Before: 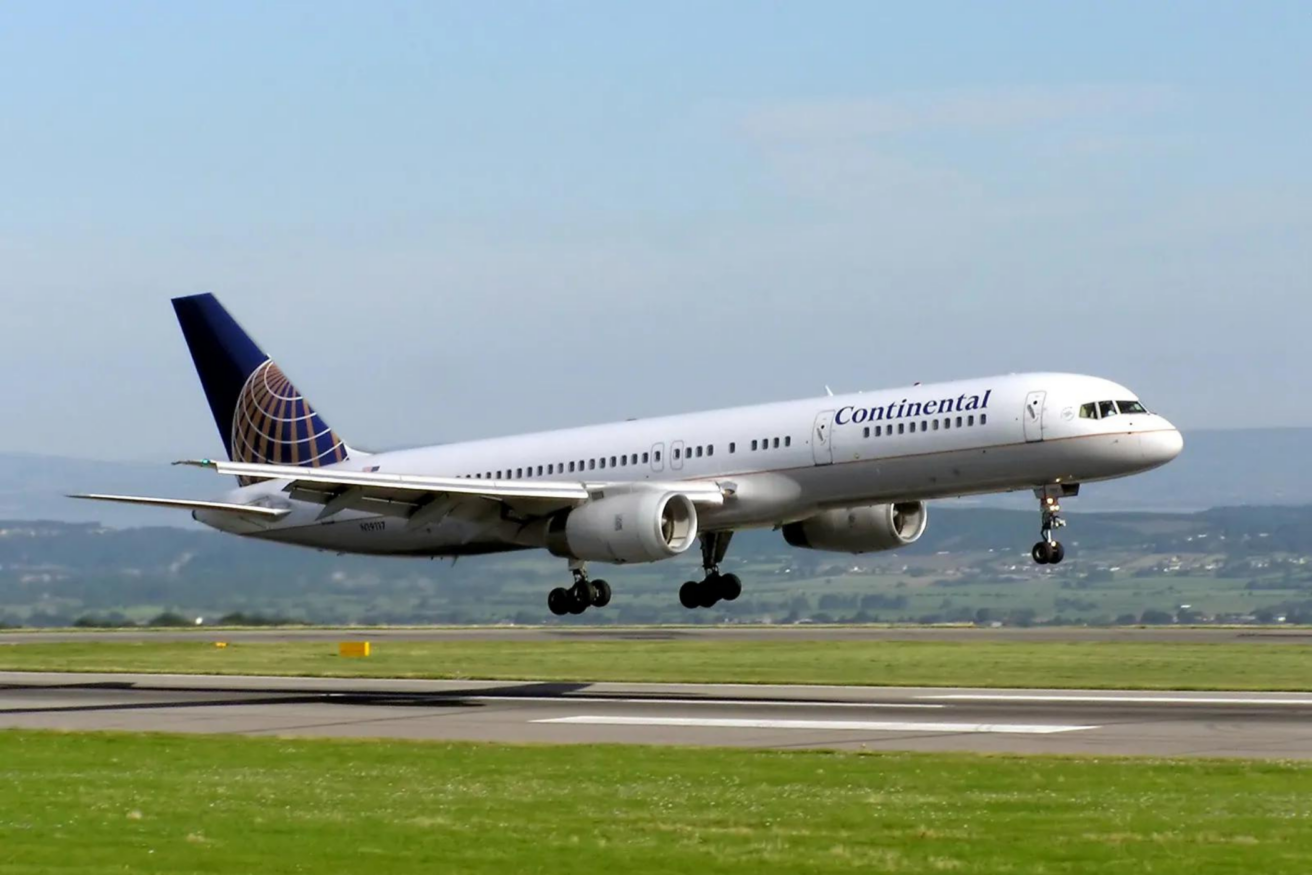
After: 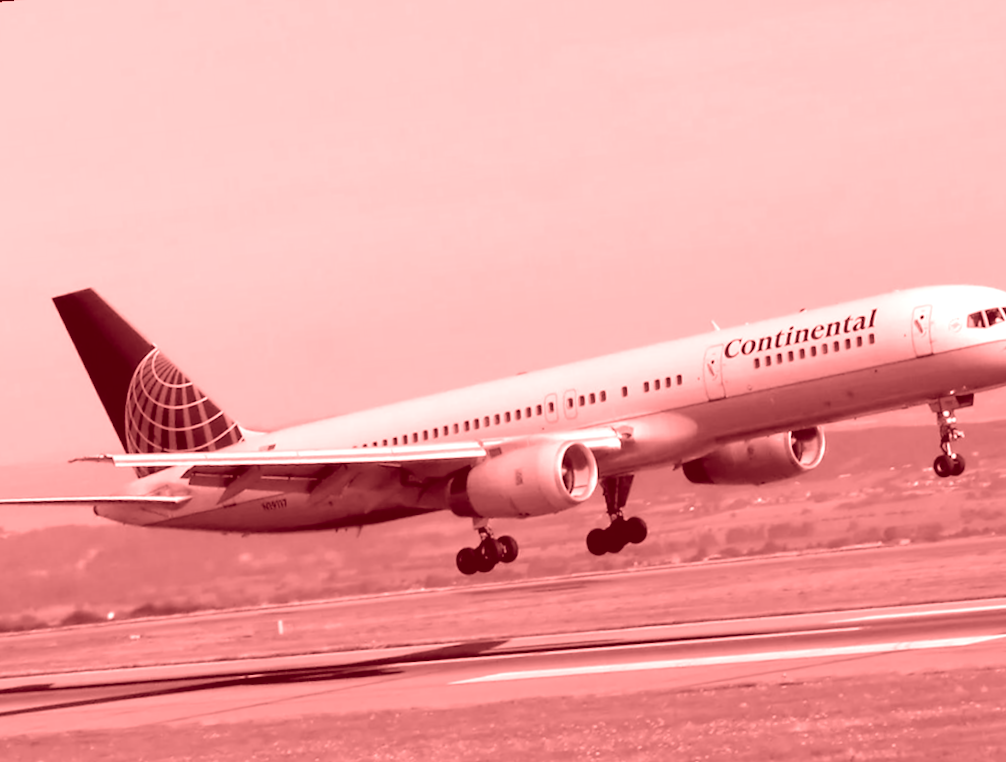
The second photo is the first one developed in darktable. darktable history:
crop and rotate: angle 1°, left 4.281%, top 0.642%, right 11.383%, bottom 2.486%
colorize: saturation 60%, source mix 100%
rotate and perspective: rotation -4.57°, crop left 0.054, crop right 0.944, crop top 0.087, crop bottom 0.914
